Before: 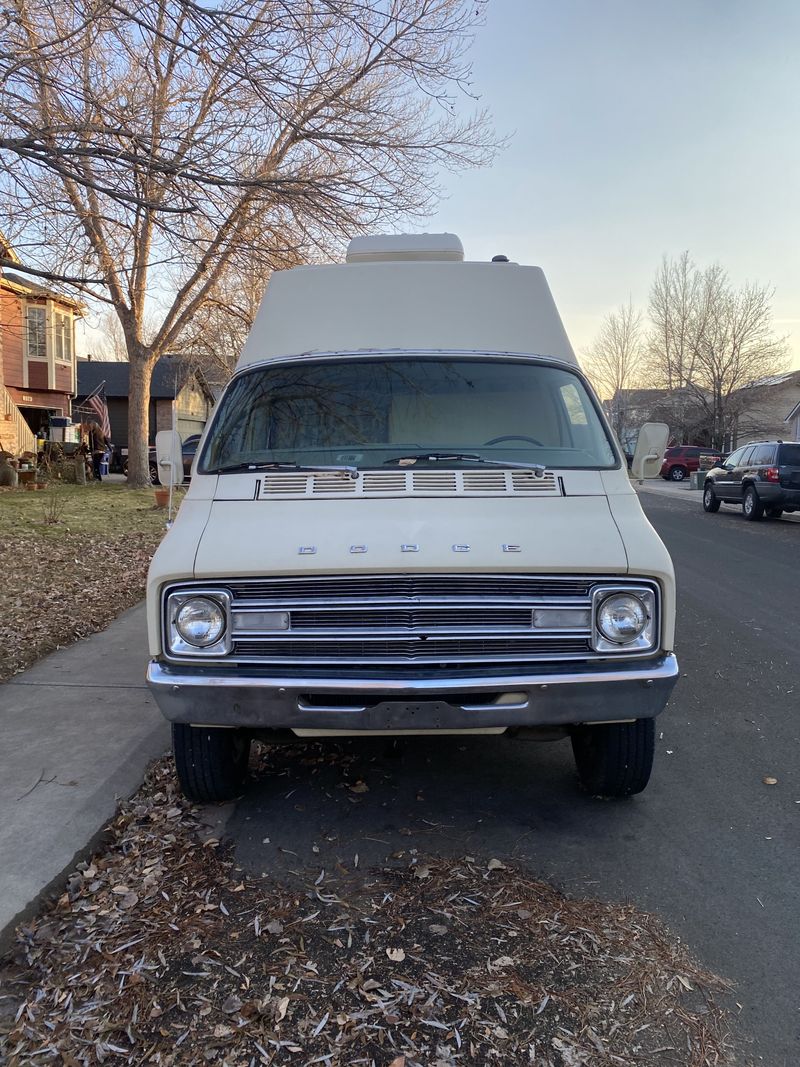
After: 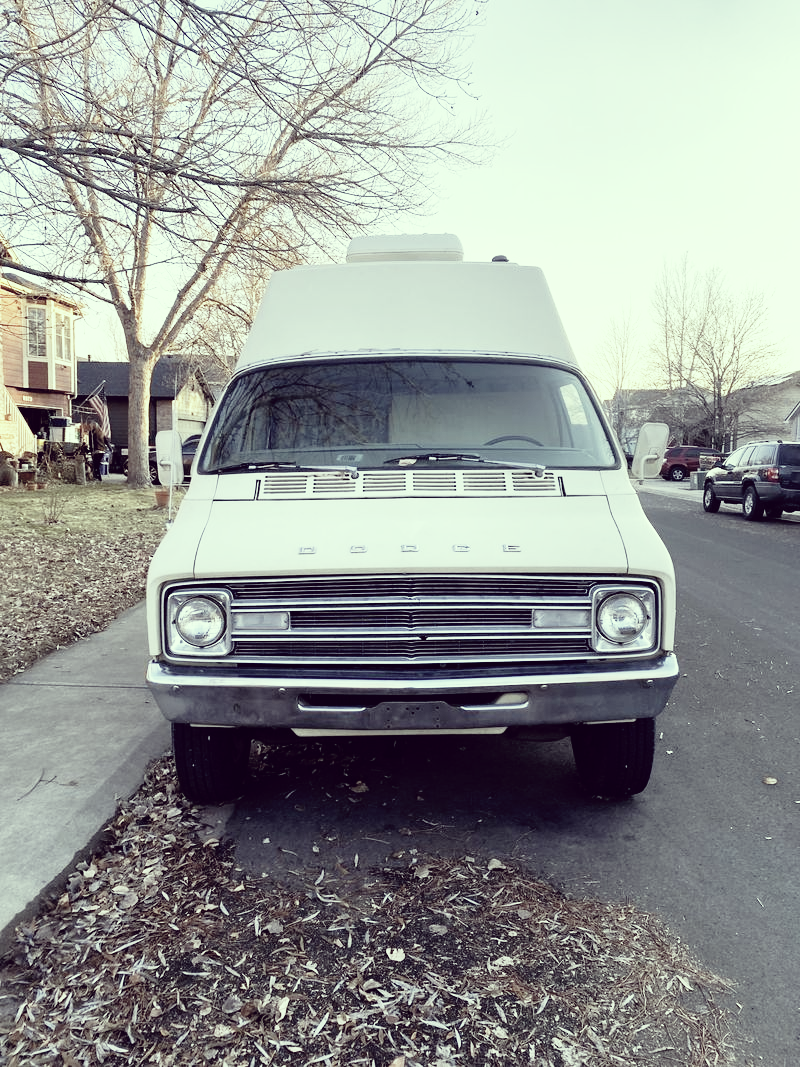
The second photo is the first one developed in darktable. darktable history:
color correction: highlights a* -20.91, highlights b* 20.39, shadows a* 19.53, shadows b* -21.01, saturation 0.446
base curve: curves: ch0 [(0, 0) (0.012, 0.01) (0.073, 0.168) (0.31, 0.711) (0.645, 0.957) (1, 1)], preserve colors none
